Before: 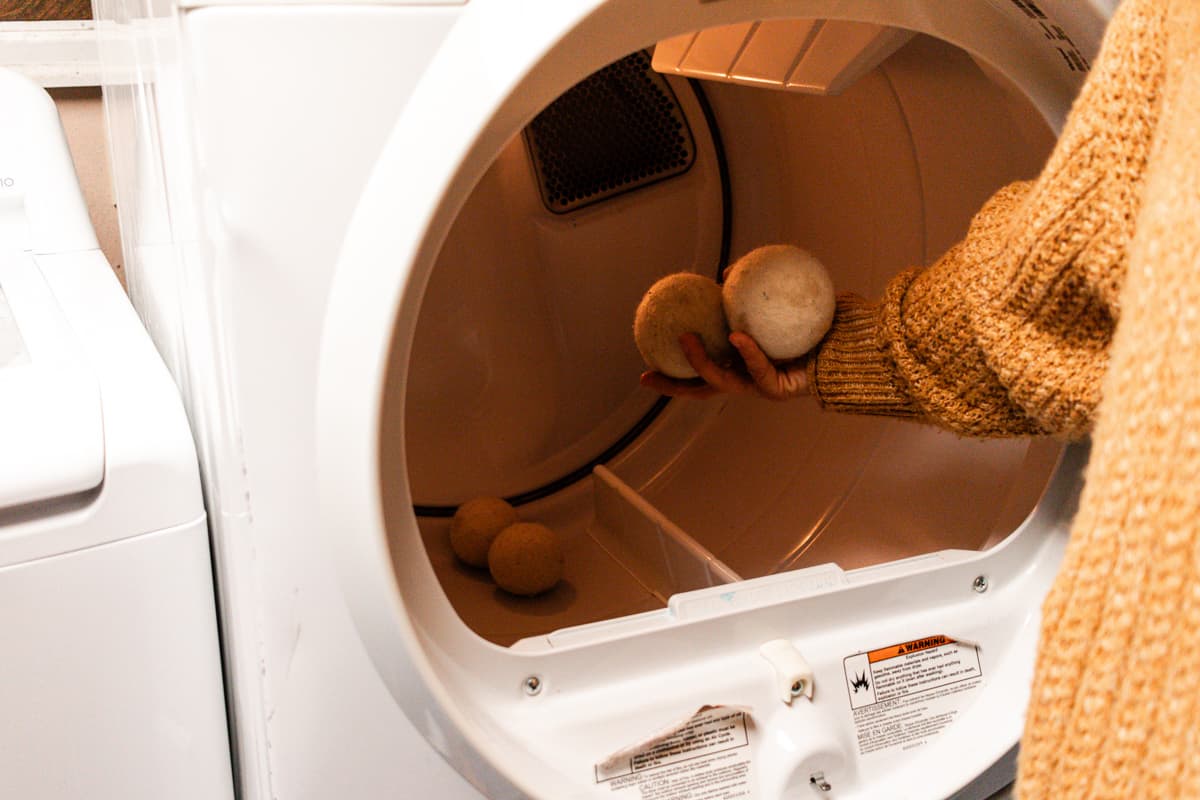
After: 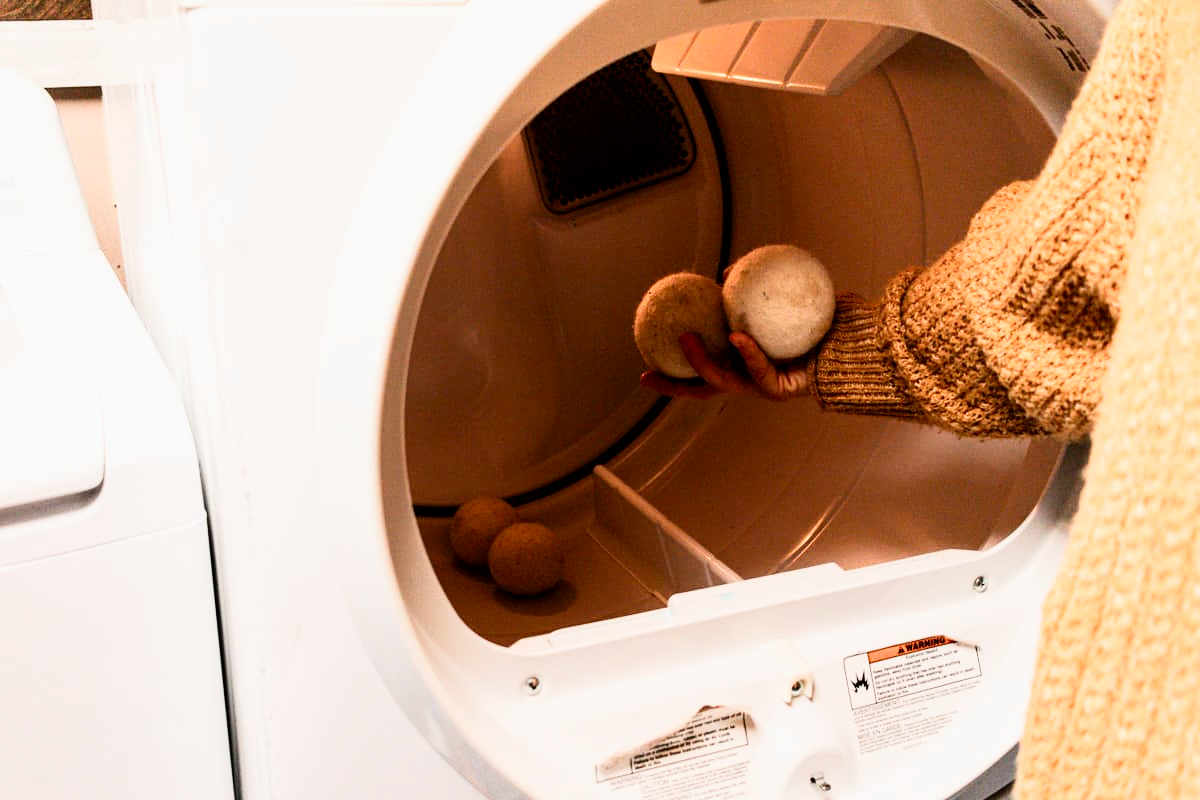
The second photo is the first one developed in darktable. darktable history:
contrast brightness saturation: contrast 0.28
exposure: black level correction 0, exposure 0.7 EV, compensate highlight preservation false
filmic rgb: hardness 4.17
